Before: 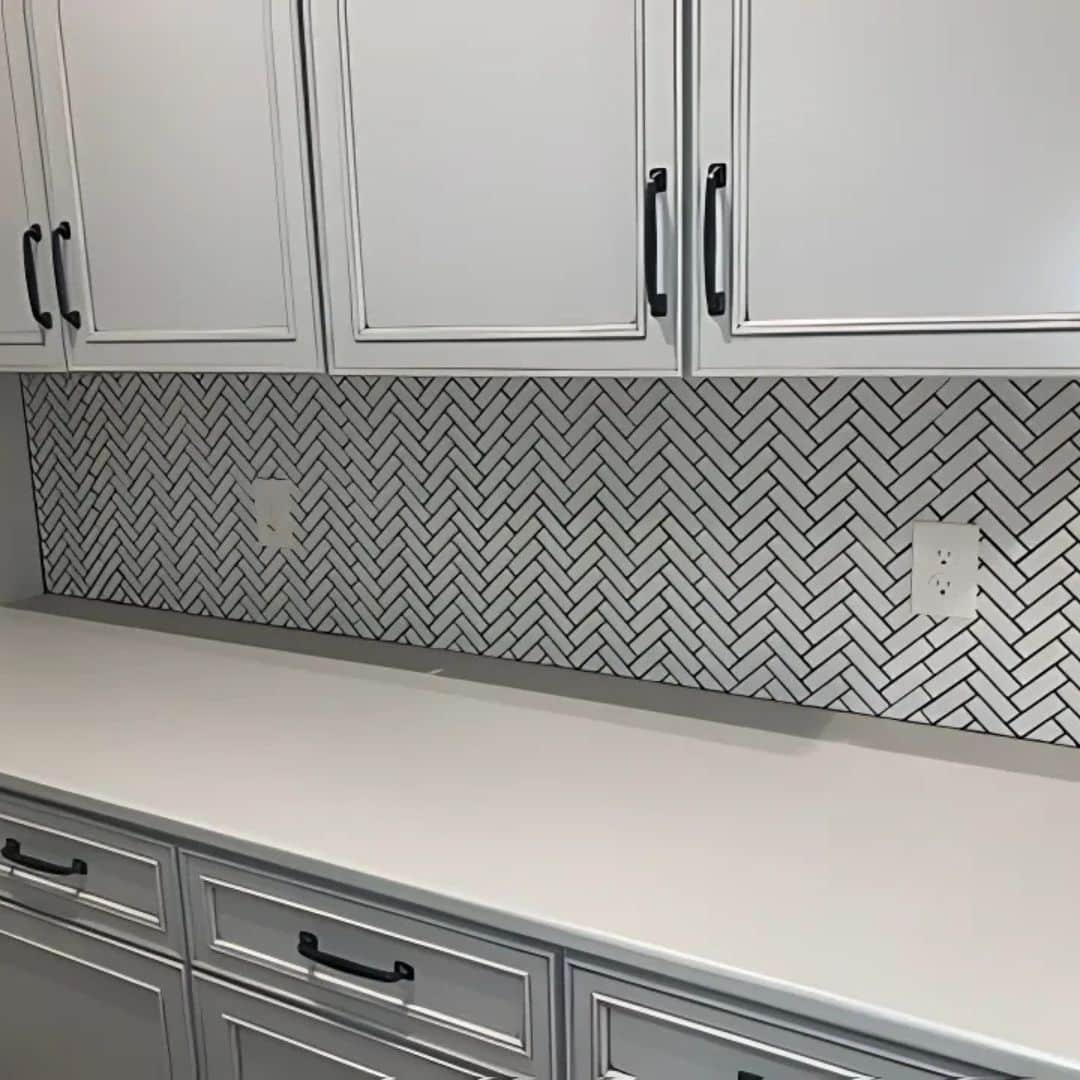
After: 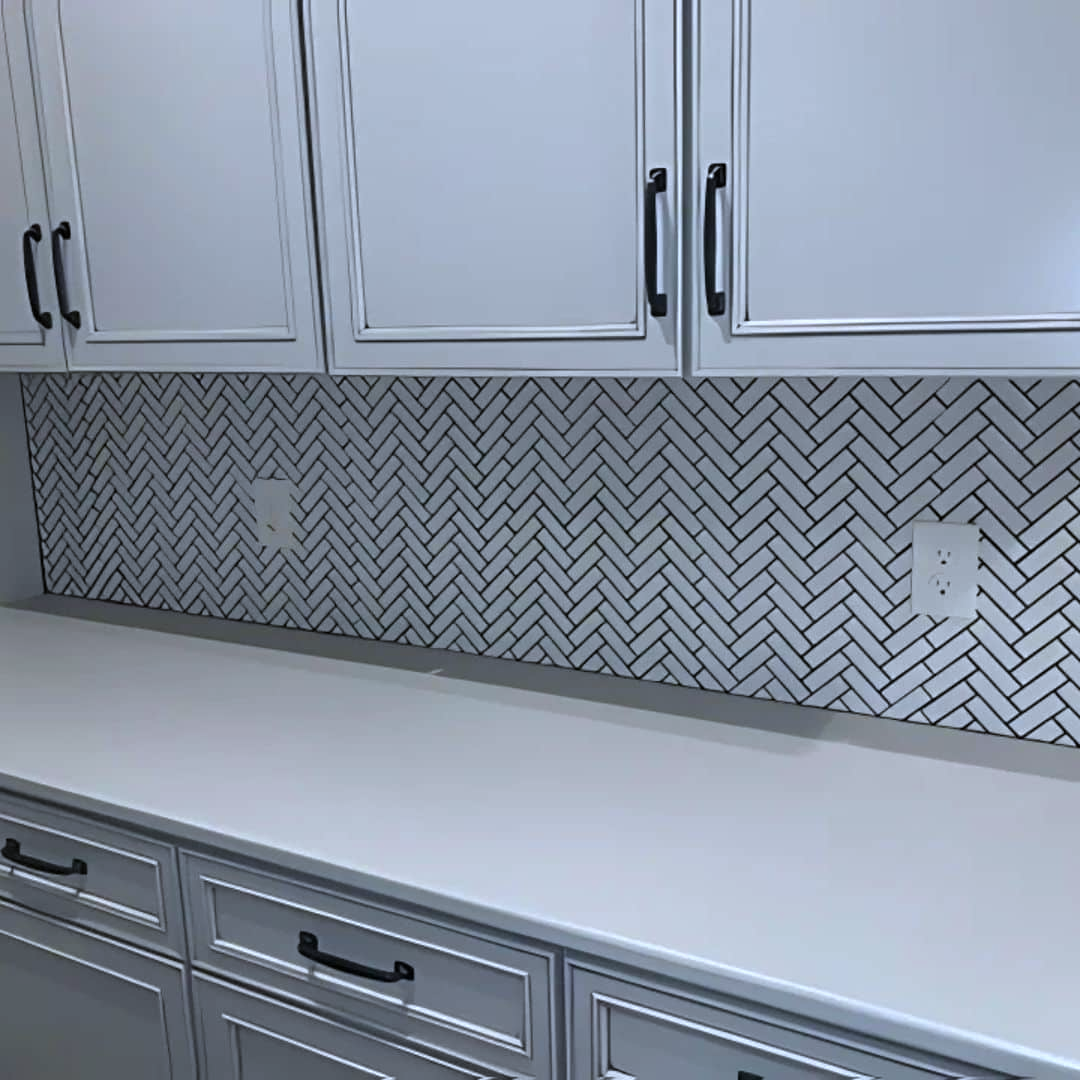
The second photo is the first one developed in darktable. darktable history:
white balance: red 0.926, green 1.003, blue 1.133
base curve: curves: ch0 [(0, 0) (0.74, 0.67) (1, 1)]
